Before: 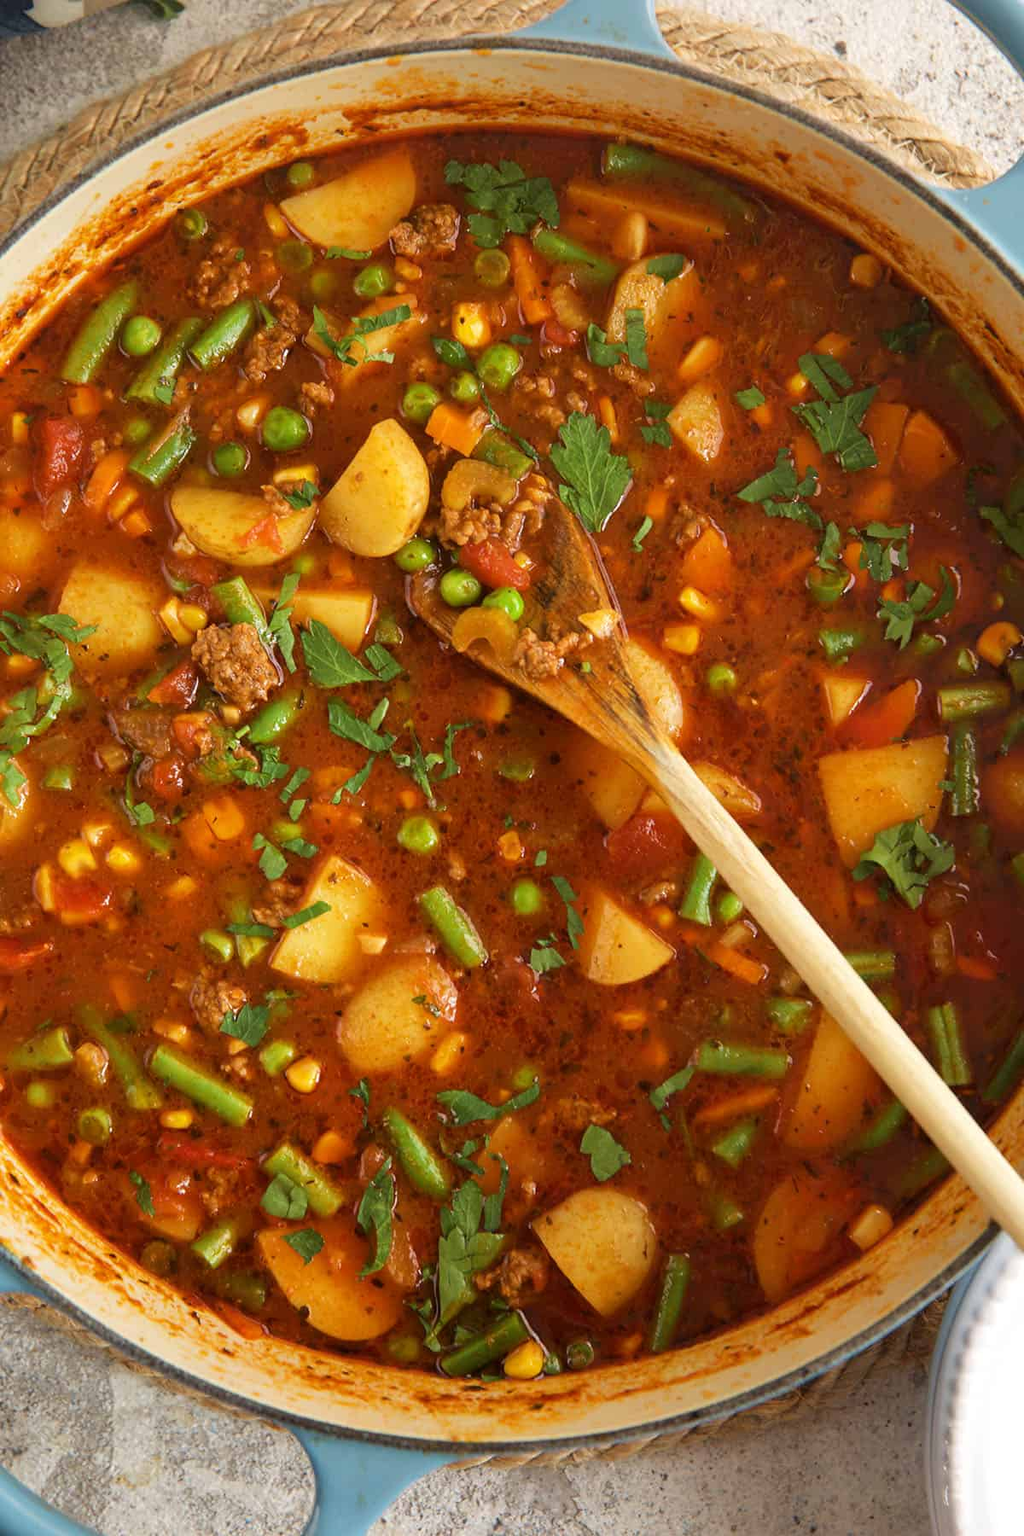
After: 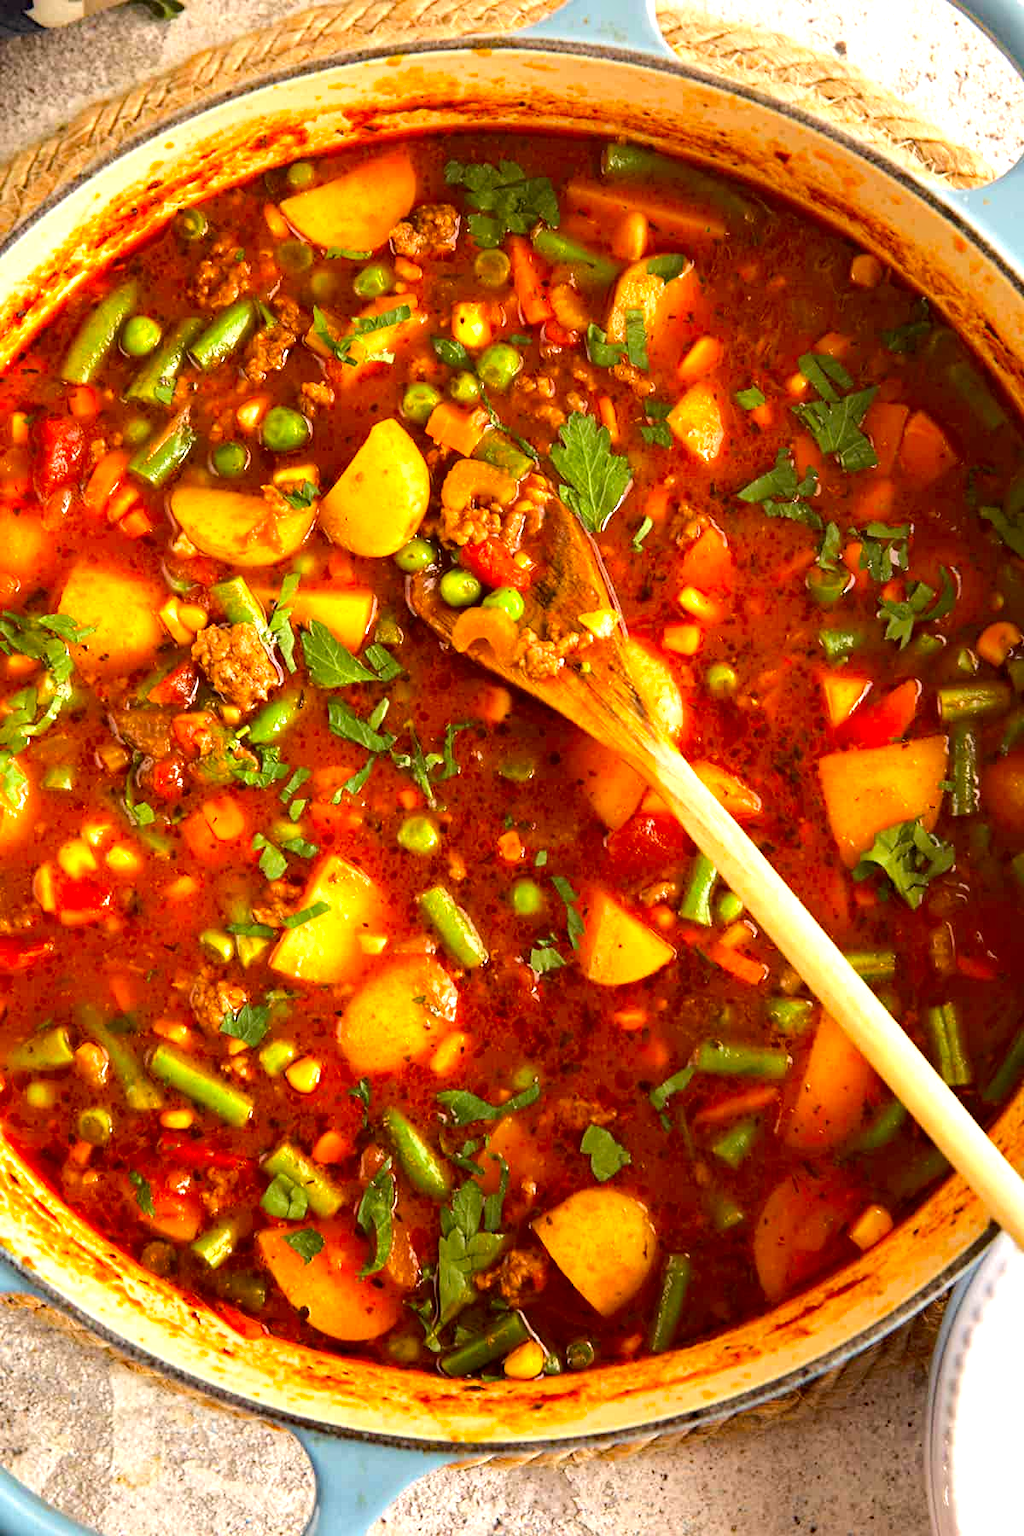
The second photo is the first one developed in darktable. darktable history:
exposure: black level correction 0.005, exposure 0.417 EV, compensate highlight preservation false
vibrance: vibrance 60%
color correction: highlights a* 6.27, highlights b* 8.19, shadows a* 5.94, shadows b* 7.23, saturation 0.9
haze removal: strength 0.29, distance 0.25, compatibility mode true, adaptive false
tone equalizer: -8 EV 0.001 EV, -7 EV -0.002 EV, -6 EV 0.002 EV, -5 EV -0.03 EV, -4 EV -0.116 EV, -3 EV -0.169 EV, -2 EV 0.24 EV, -1 EV 0.702 EV, +0 EV 0.493 EV
